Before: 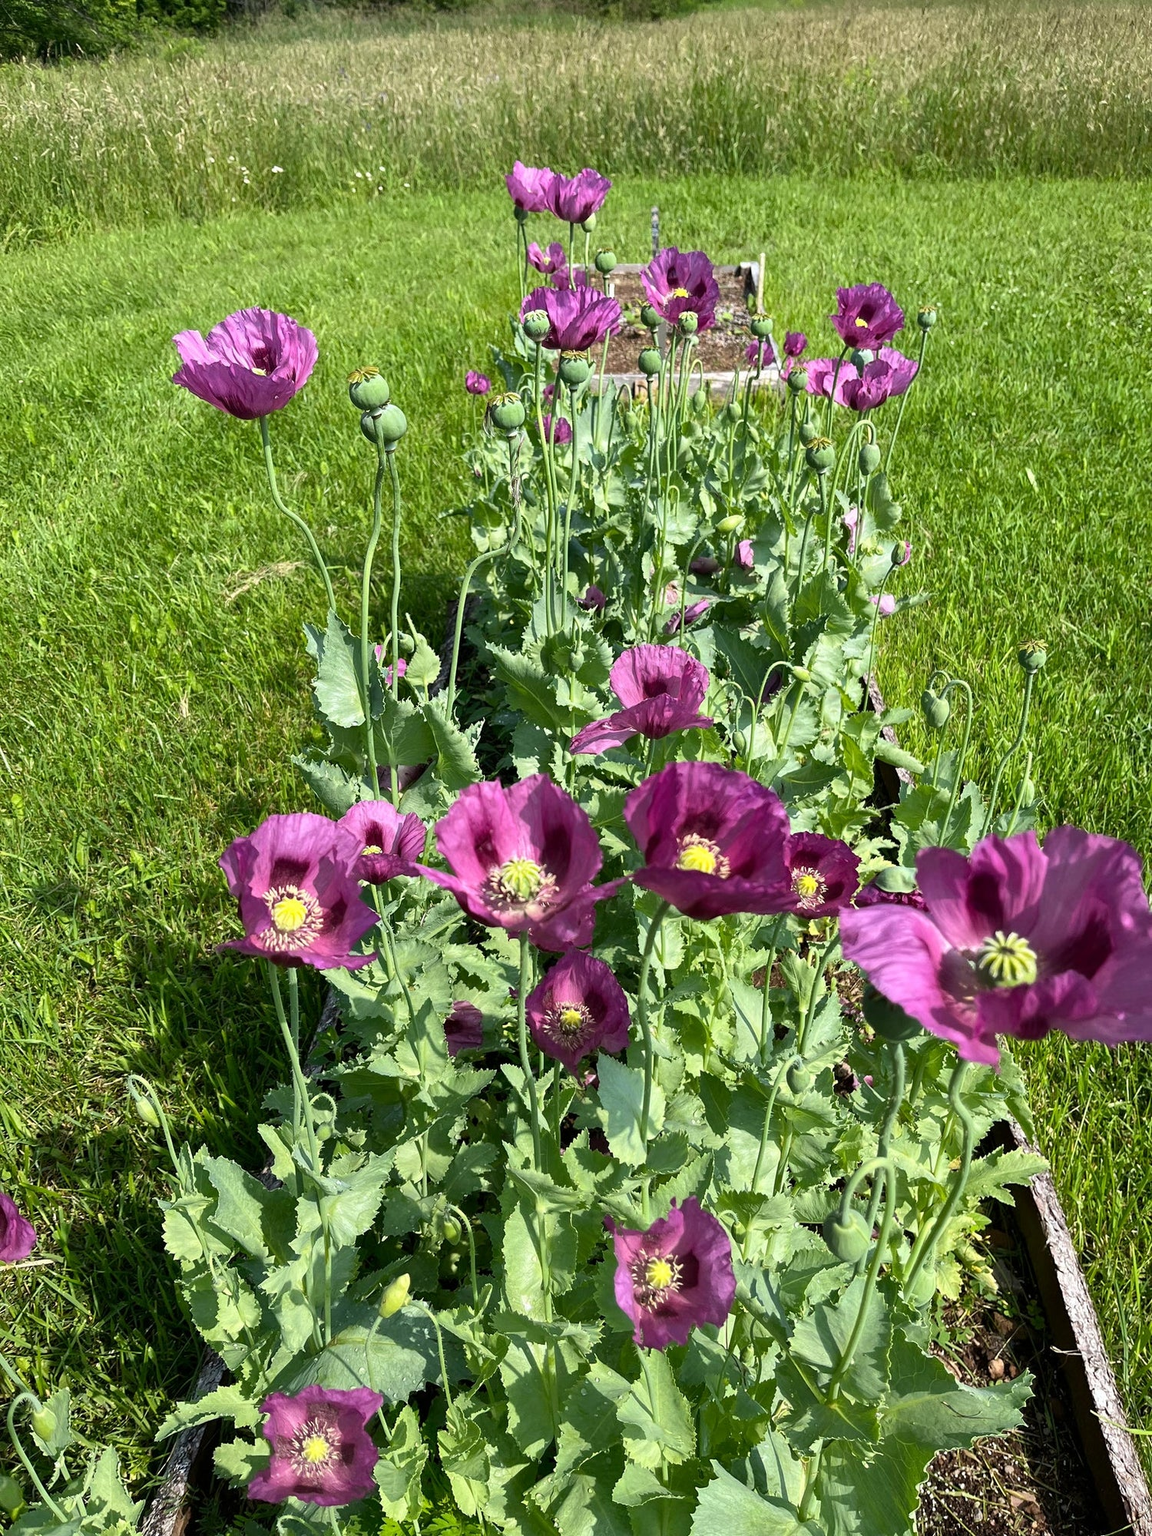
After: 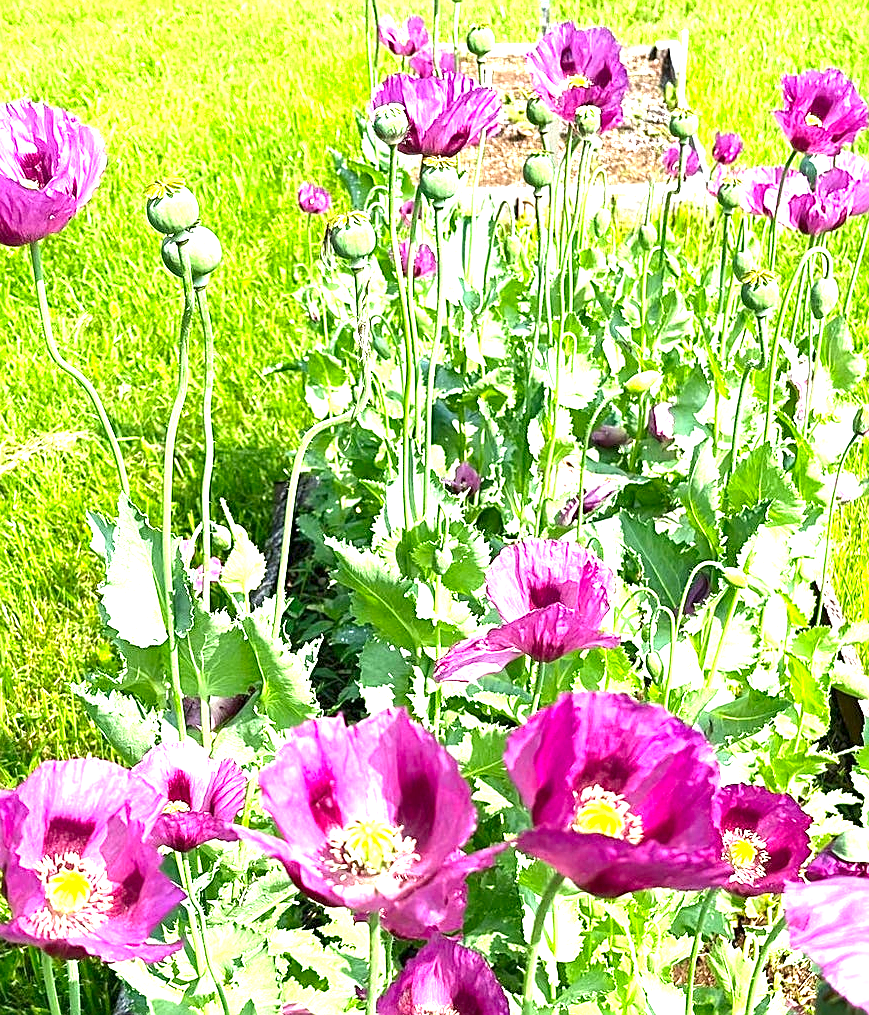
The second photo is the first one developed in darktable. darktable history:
crop: left 20.599%, top 15.046%, right 21.437%, bottom 34.186%
exposure: exposure 2.02 EV, compensate exposure bias true, compensate highlight preservation false
contrast brightness saturation: contrast 0.077, saturation 0.199
sharpen: on, module defaults
